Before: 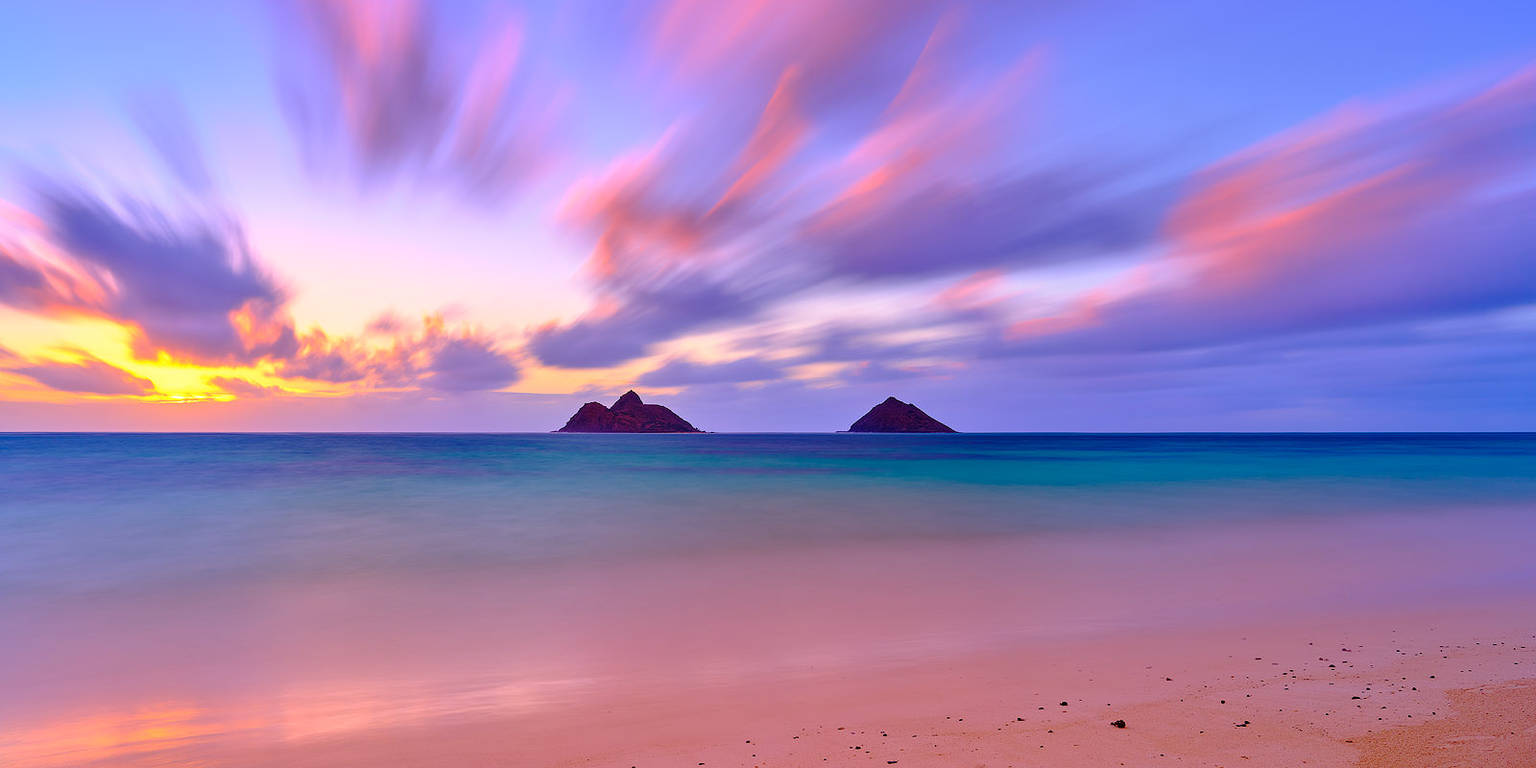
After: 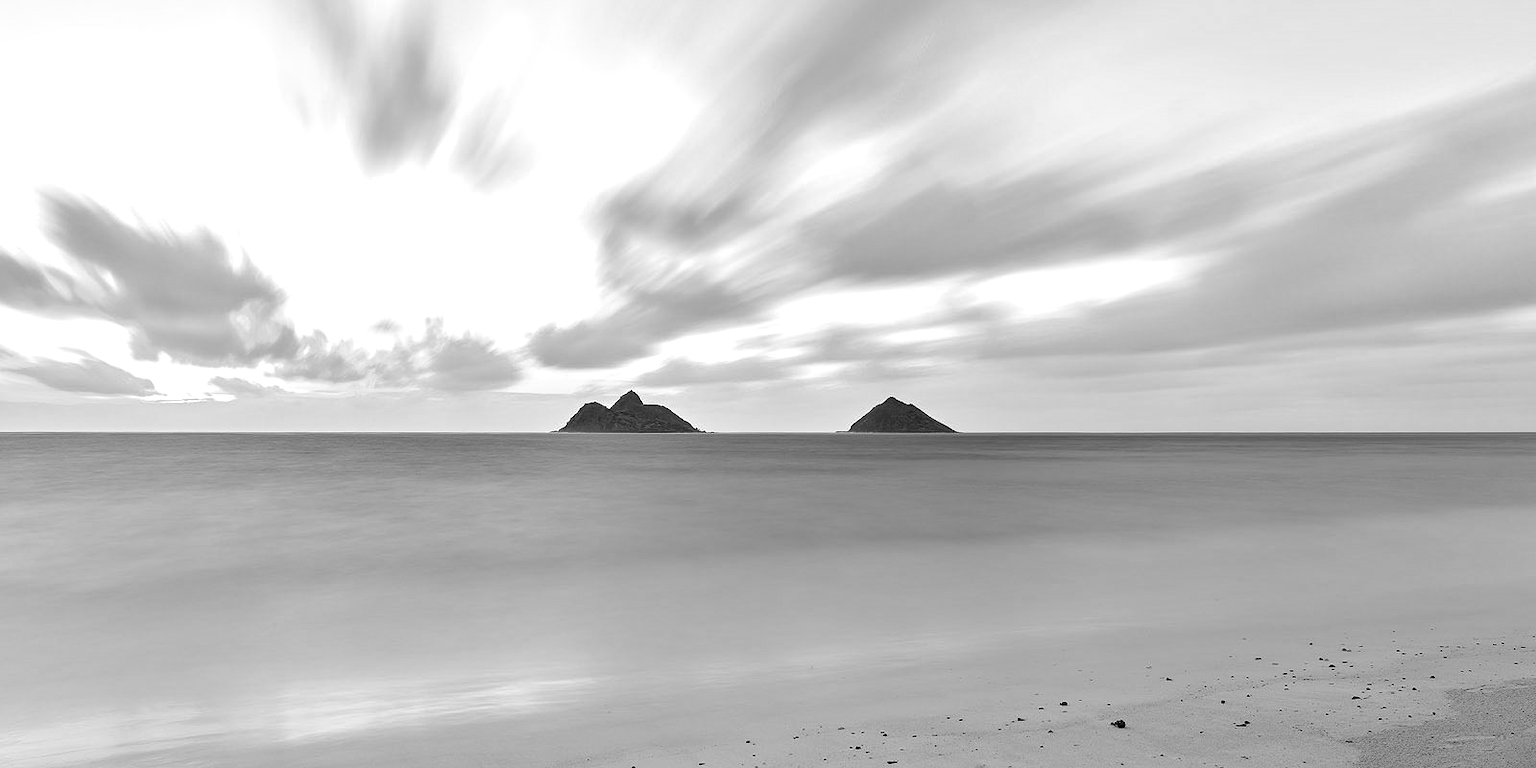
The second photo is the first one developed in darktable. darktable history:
monochrome: a -4.13, b 5.16, size 1
color calibration: output gray [0.21, 0.42, 0.37, 0], gray › normalize channels true, illuminant same as pipeline (D50), adaptation XYZ, x 0.346, y 0.359, gamut compression 0
contrast brightness saturation: saturation 0.1
color balance rgb: linear chroma grading › global chroma 42%, perceptual saturation grading › global saturation 42%, perceptual brilliance grading › global brilliance 25%, global vibrance 33%
